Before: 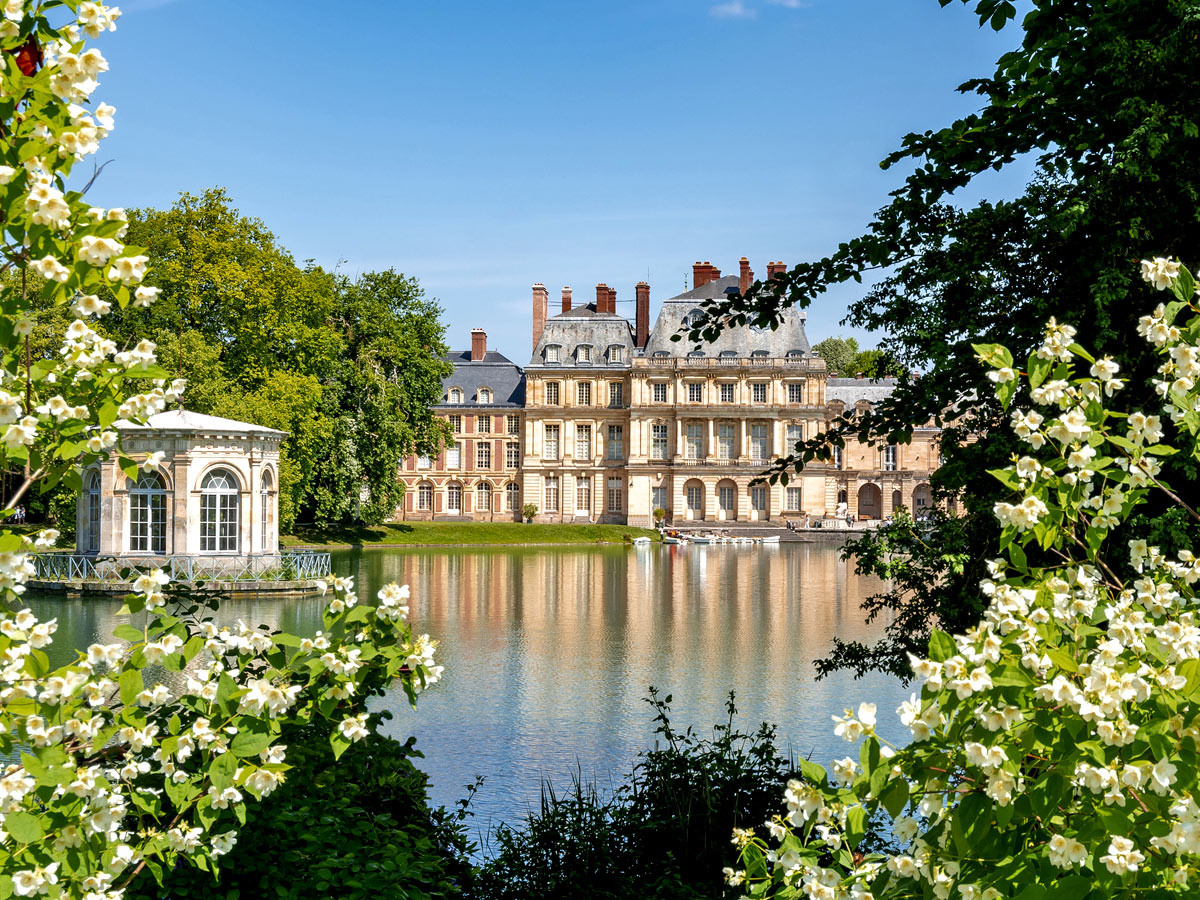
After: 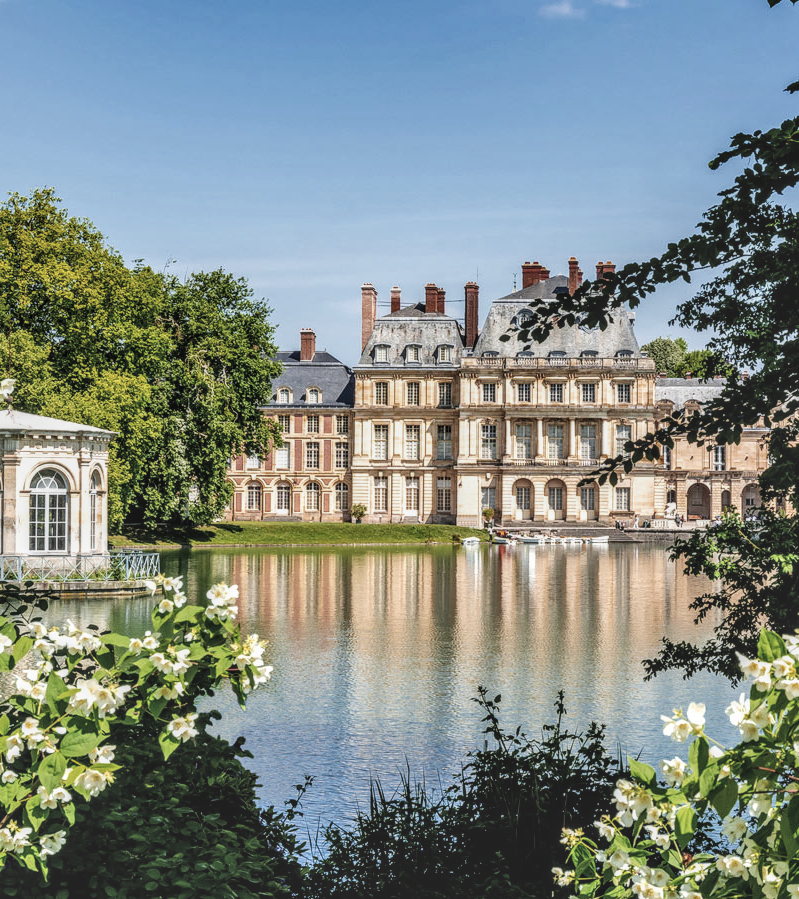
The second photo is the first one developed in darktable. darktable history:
filmic rgb: black relative exposure -7.65 EV, white relative exposure 4.56 EV, hardness 3.61
exposure: black level correction -0.041, exposure 0.064 EV, compensate highlight preservation false
local contrast: highlights 12%, shadows 38%, detail 183%, midtone range 0.471
crop and rotate: left 14.292%, right 19.041%
